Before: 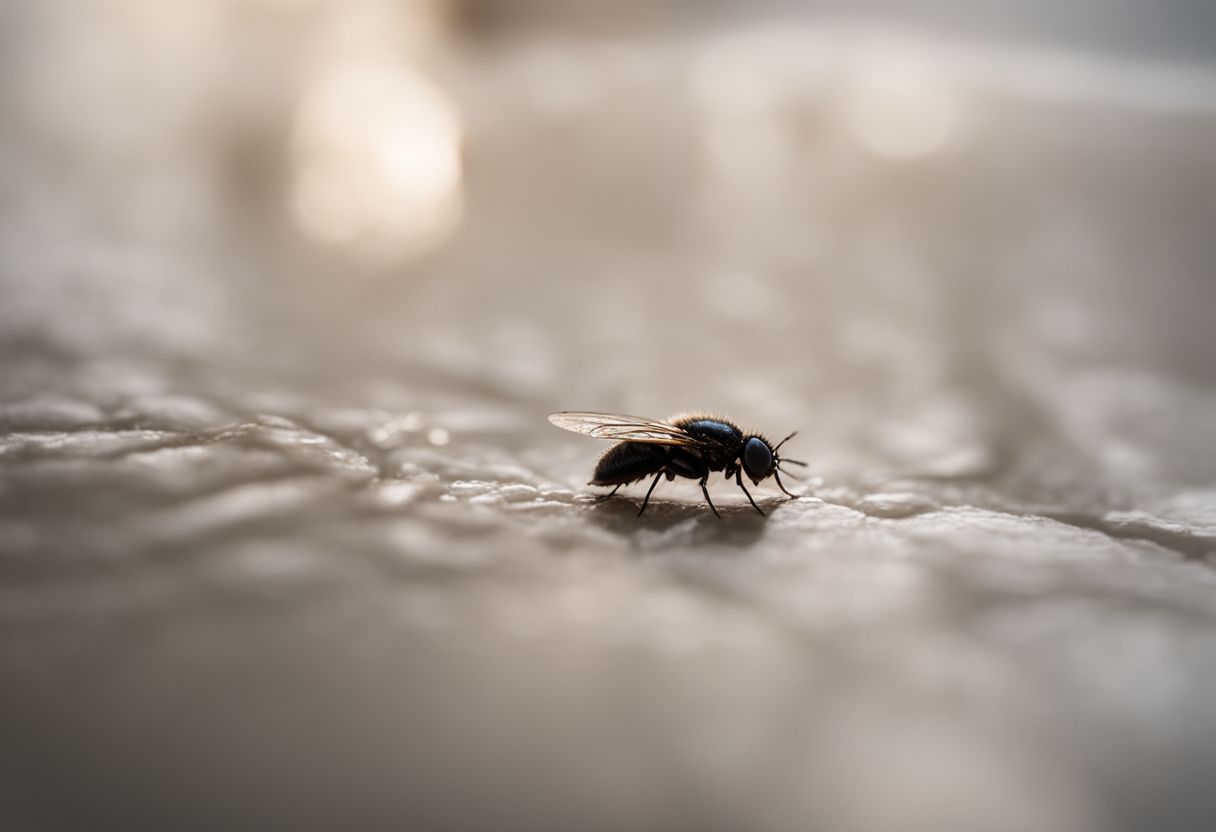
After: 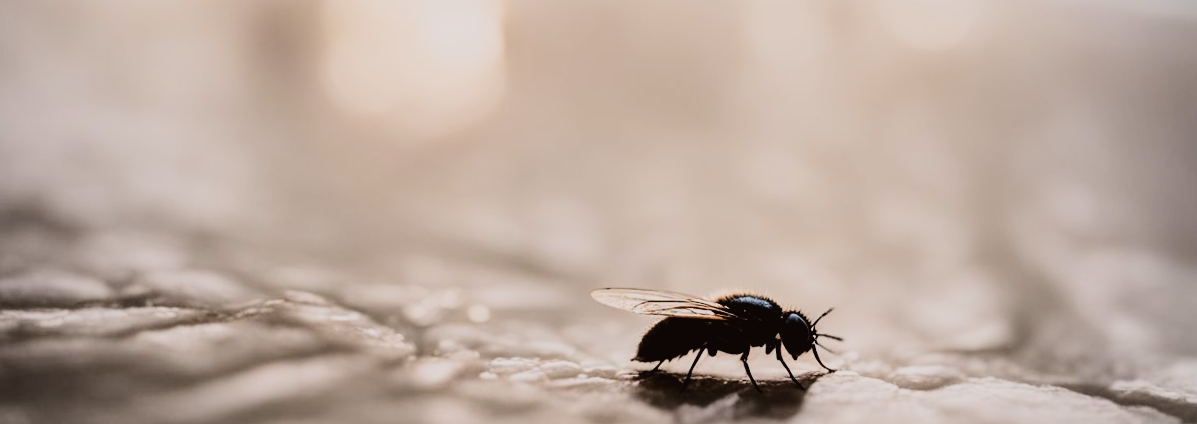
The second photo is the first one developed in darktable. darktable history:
tone curve: curves: ch0 [(0, 0.019) (0.204, 0.162) (0.491, 0.519) (0.748, 0.765) (1, 0.919)]; ch1 [(0, 0) (0.179, 0.173) (0.322, 0.32) (0.442, 0.447) (0.496, 0.504) (0.566, 0.585) (0.761, 0.803) (1, 1)]; ch2 [(0, 0) (0.434, 0.447) (0.483, 0.487) (0.555, 0.563) (0.697, 0.68) (1, 1)], color space Lab, independent channels, preserve colors none
crop and rotate: top 10.605%, bottom 33.274%
filmic rgb: black relative exposure -5 EV, white relative exposure 3.5 EV, hardness 3.19, contrast 1.4, highlights saturation mix -50%
rotate and perspective: rotation -0.013°, lens shift (vertical) -0.027, lens shift (horizontal) 0.178, crop left 0.016, crop right 0.989, crop top 0.082, crop bottom 0.918
